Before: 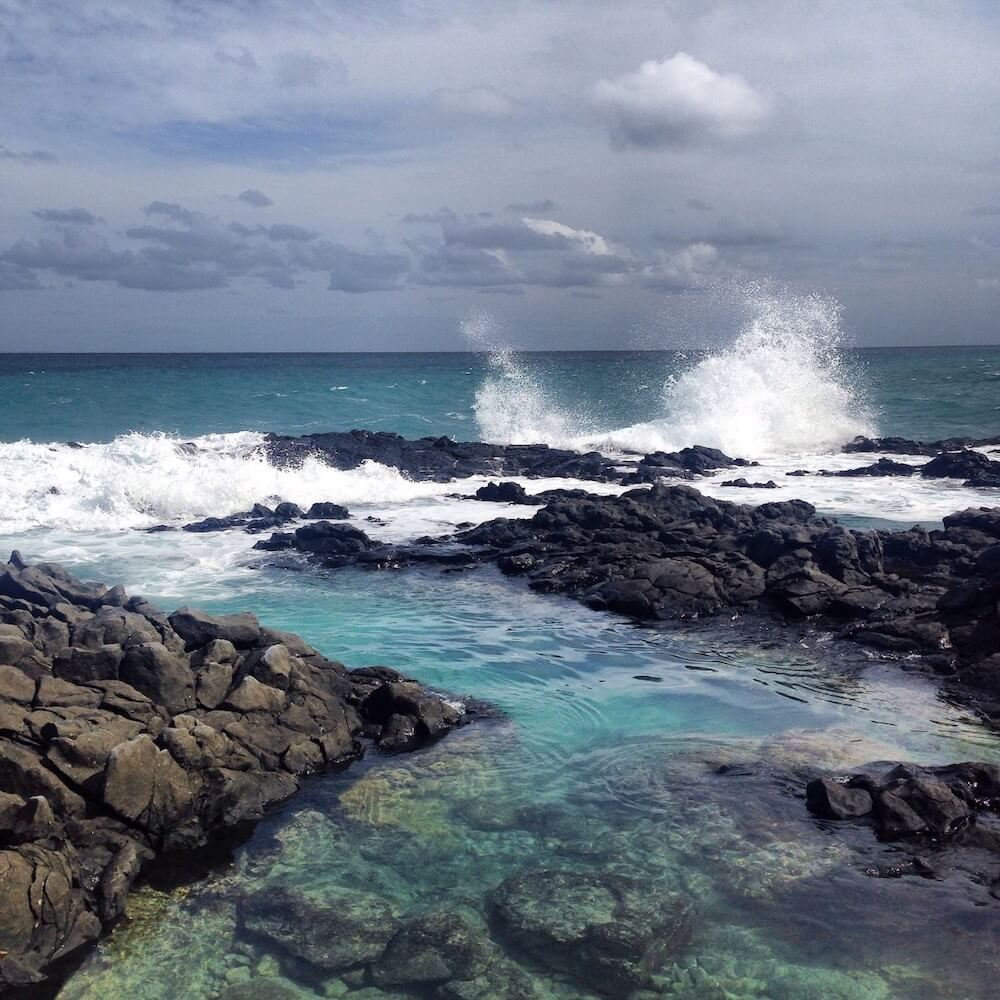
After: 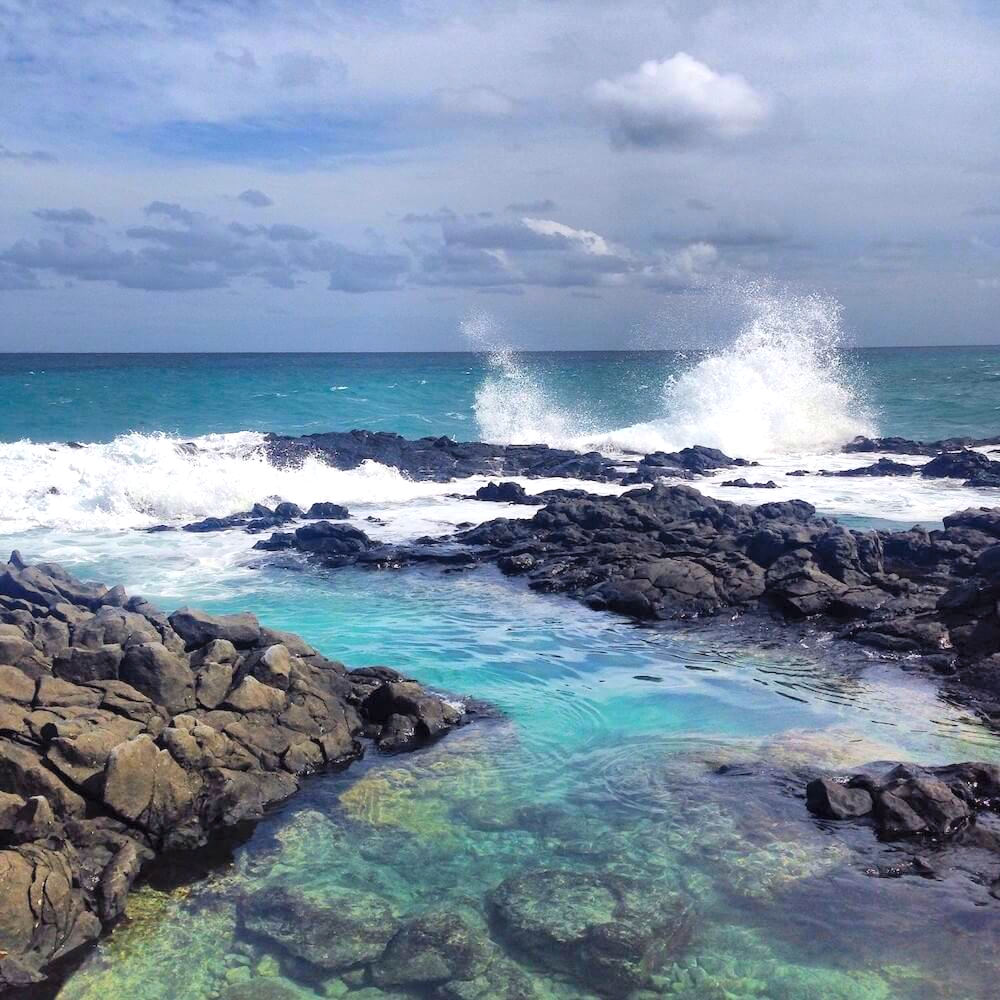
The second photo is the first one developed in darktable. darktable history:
contrast brightness saturation: contrast 0.065, brightness 0.171, saturation 0.412
shadows and highlights: highlights color adjustment 55.07%, low approximation 0.01, soften with gaussian
exposure: exposure 0.154 EV, compensate exposure bias true, compensate highlight preservation false
